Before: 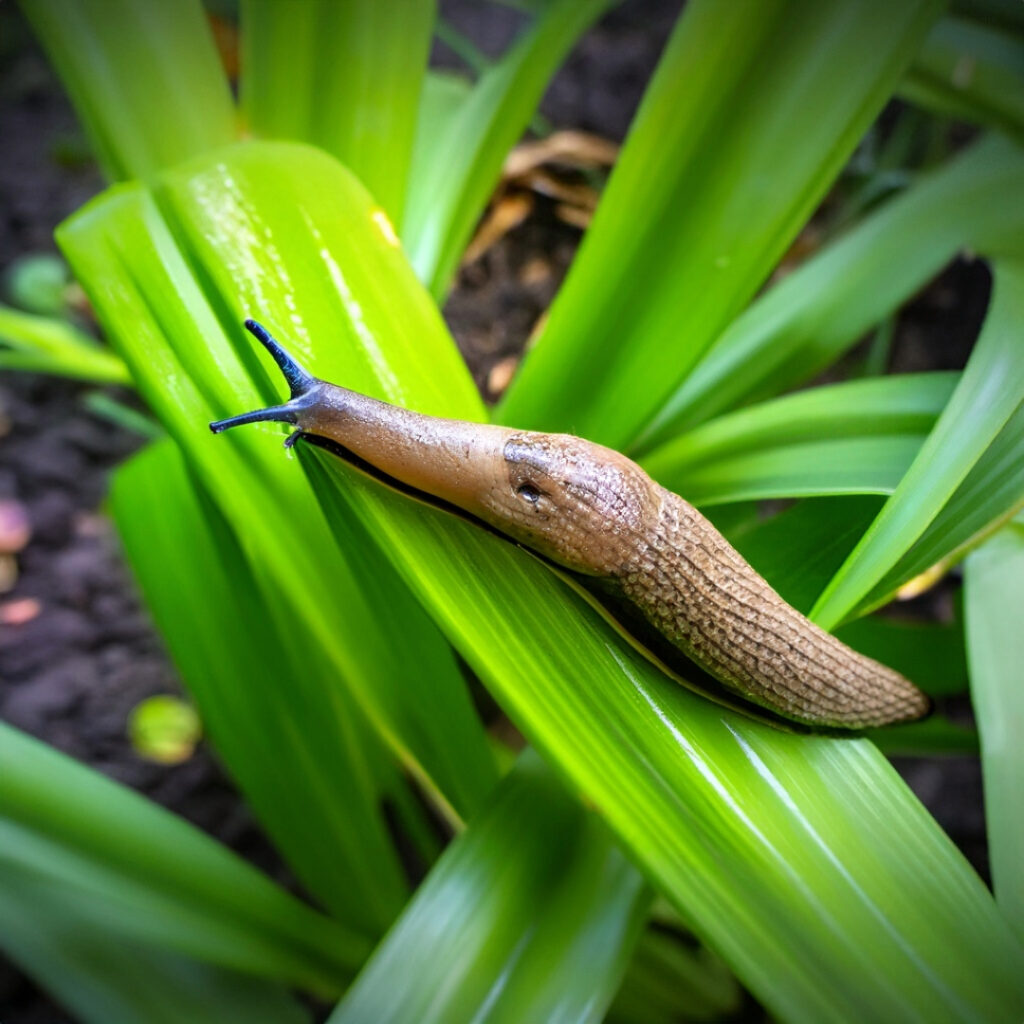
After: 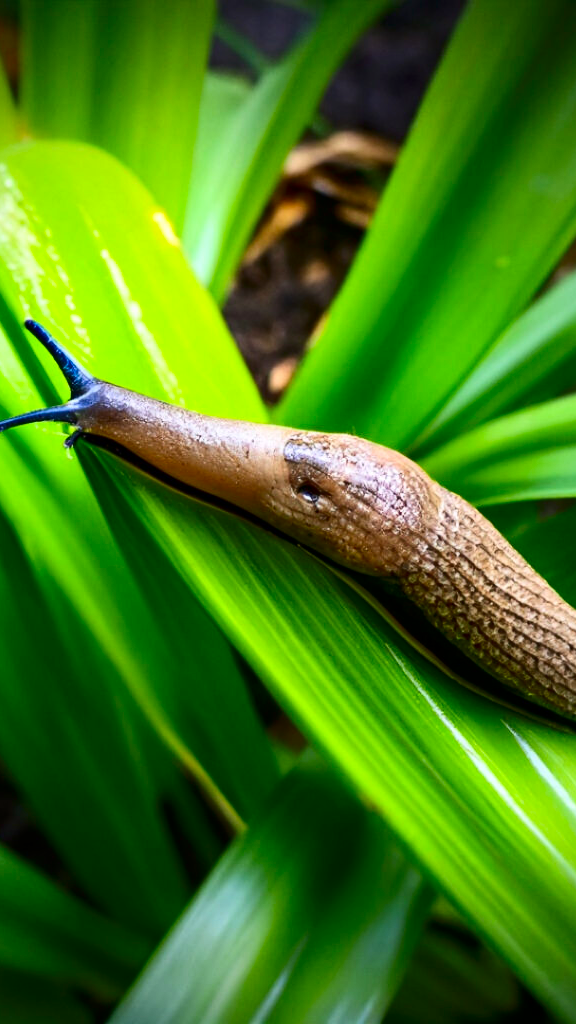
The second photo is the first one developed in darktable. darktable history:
contrast brightness saturation: contrast 0.21, brightness -0.11, saturation 0.21
crop: left 21.496%, right 22.254%
